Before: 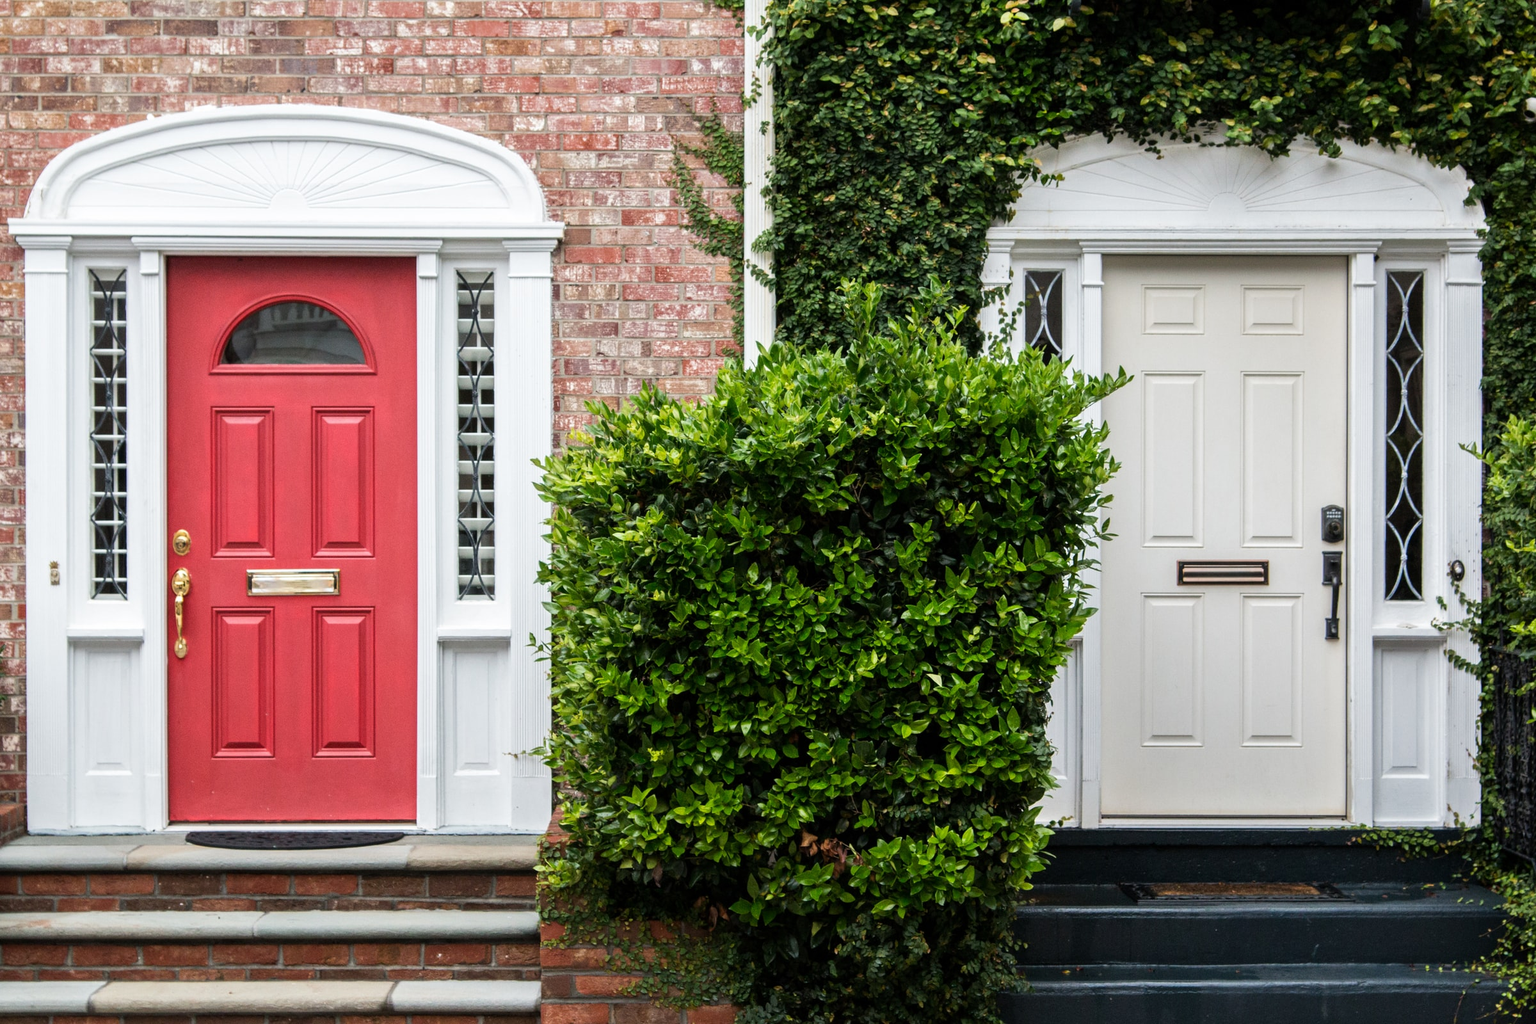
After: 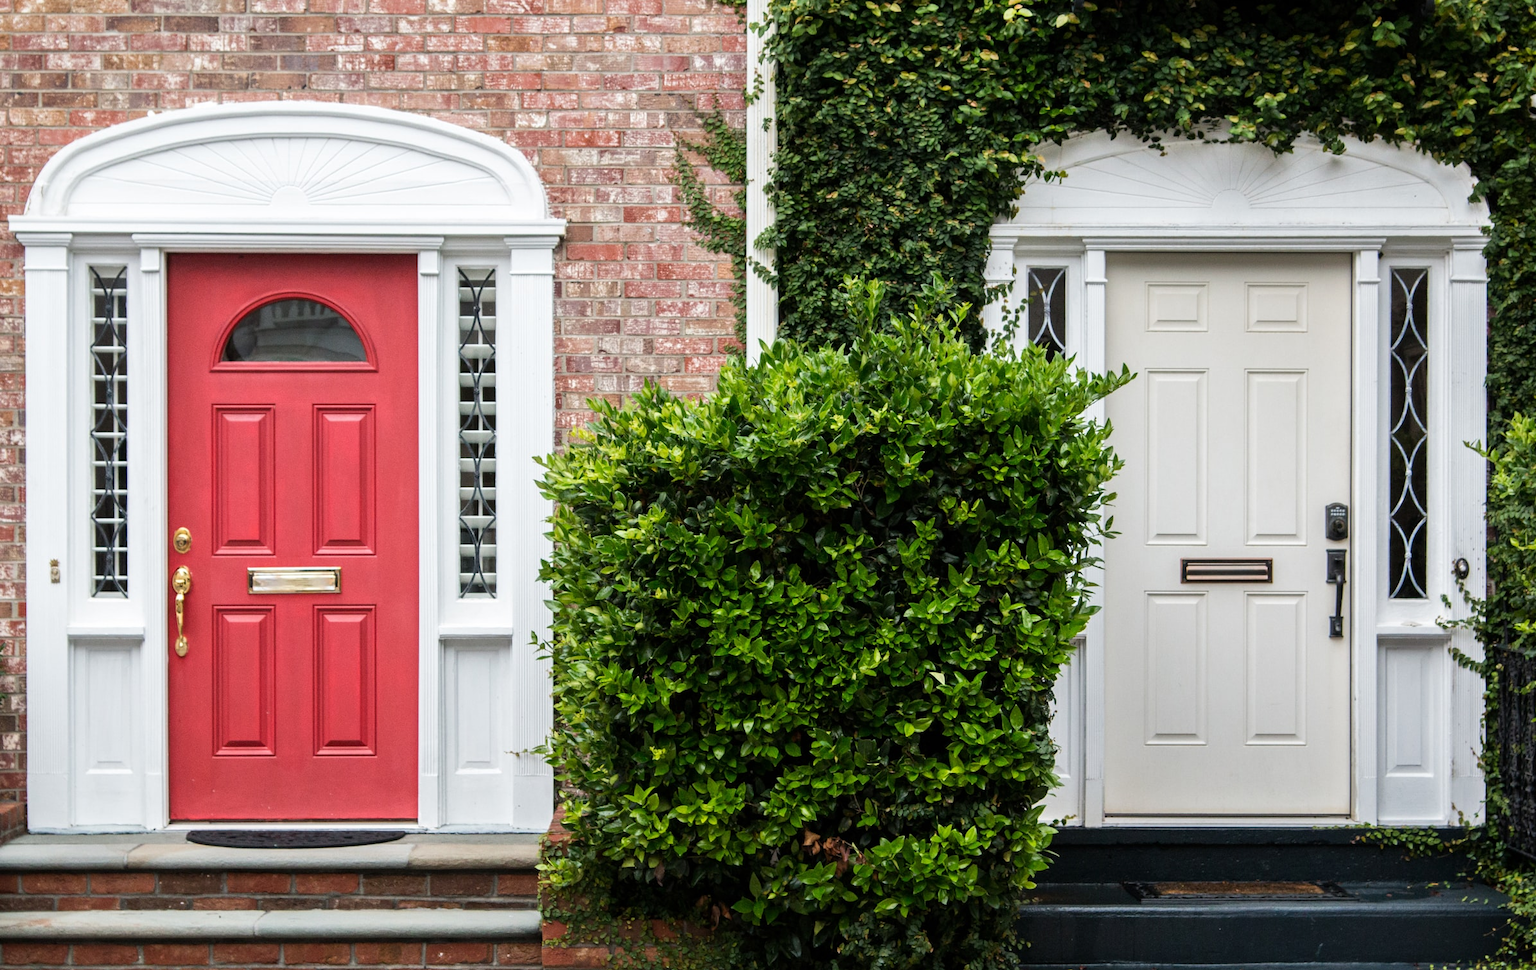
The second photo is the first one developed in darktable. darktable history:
crop: top 0.414%, right 0.261%, bottom 5.059%
